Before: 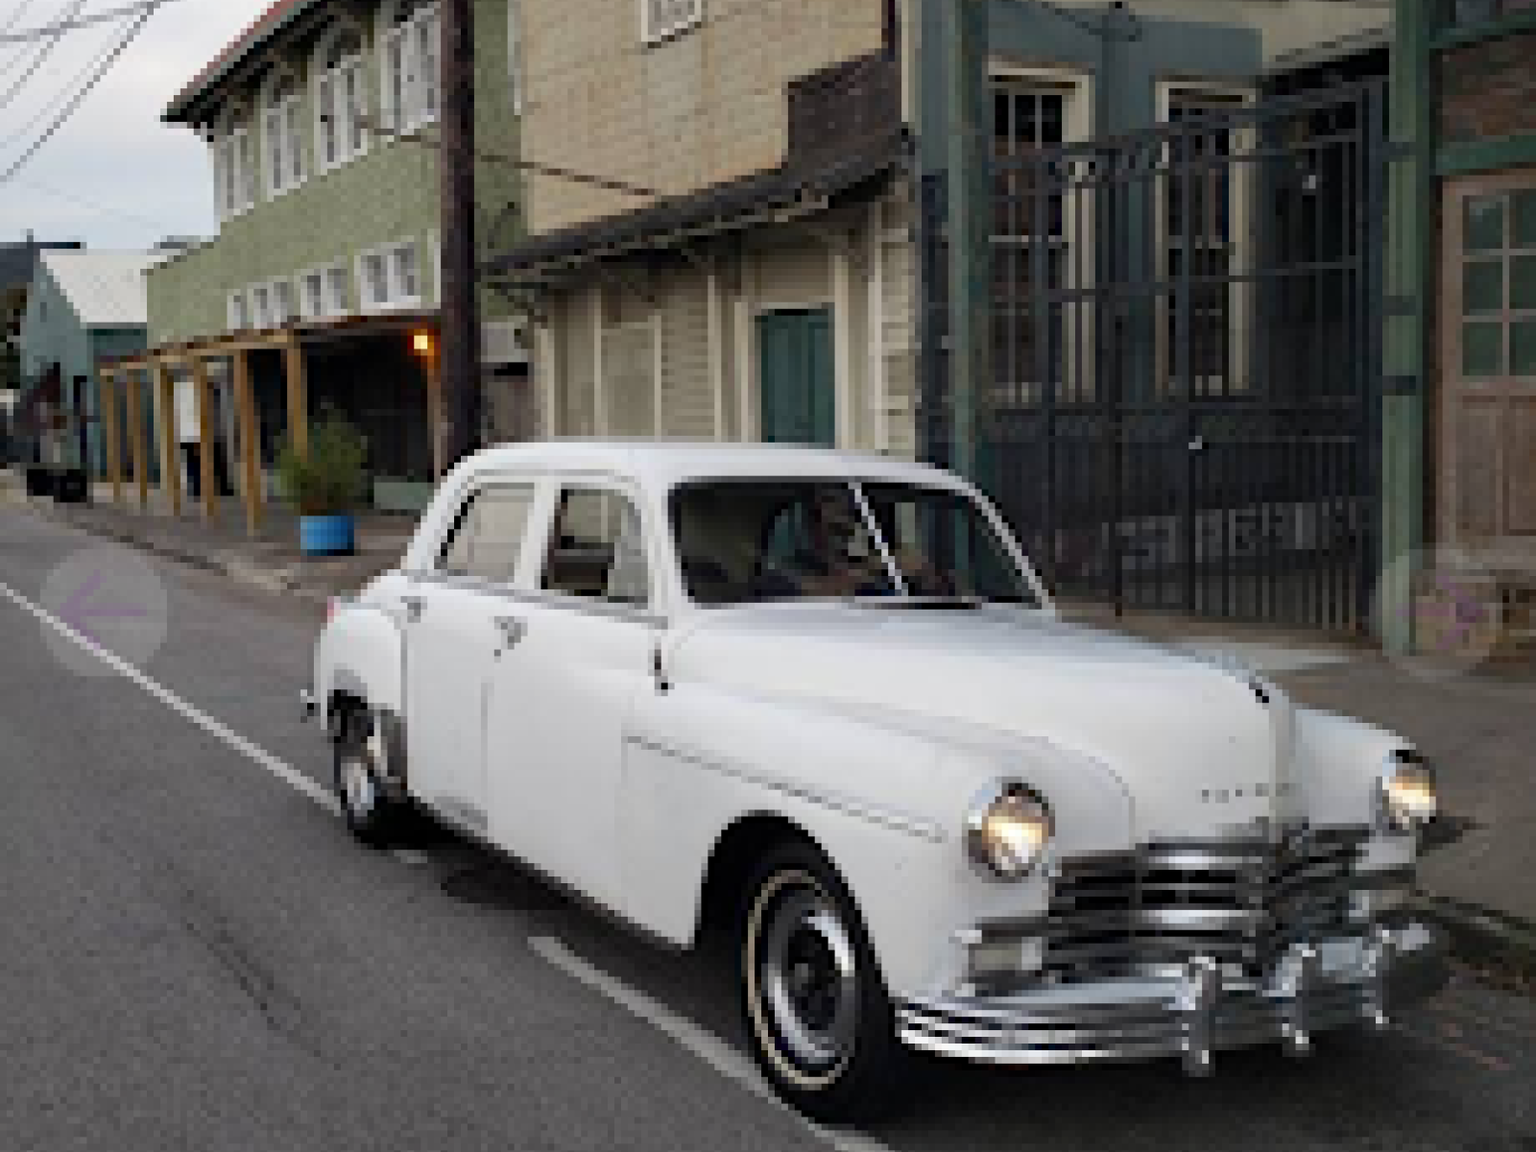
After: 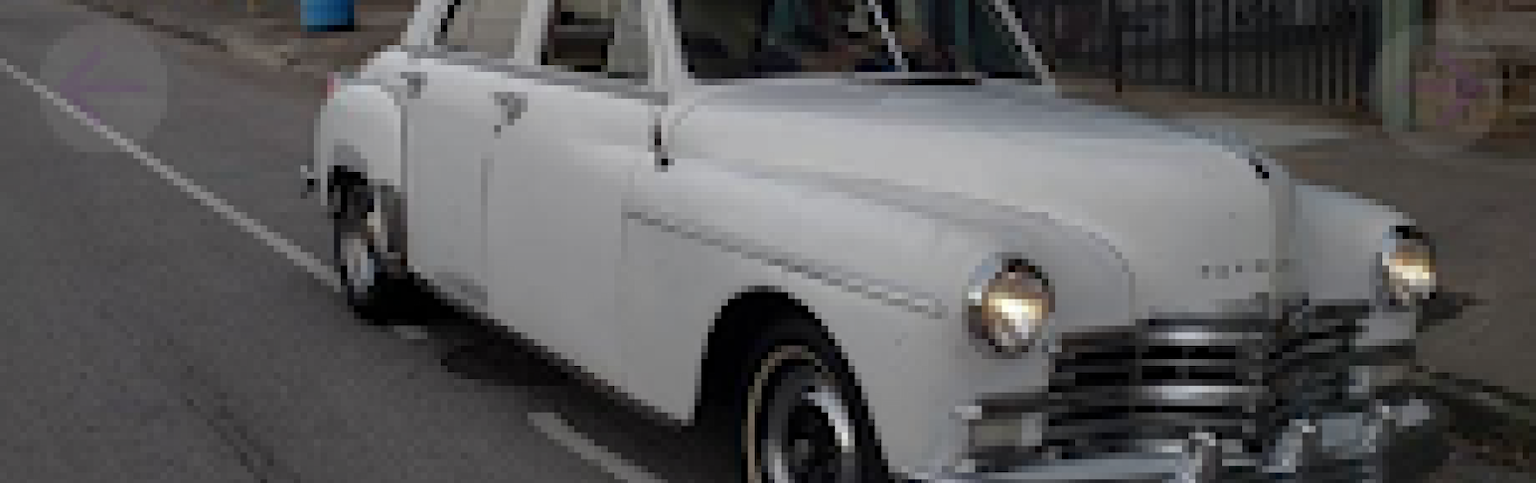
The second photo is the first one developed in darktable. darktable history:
crop: top 45.551%, bottom 12.262%
base curve: curves: ch0 [(0, 0) (0.841, 0.609) (1, 1)]
